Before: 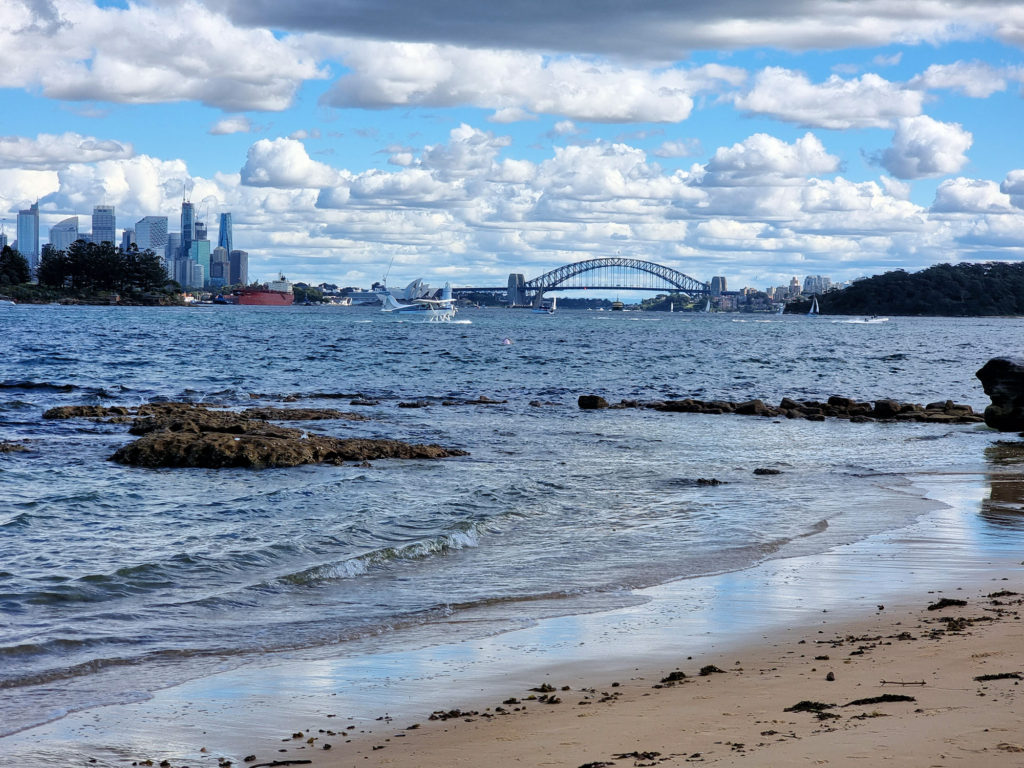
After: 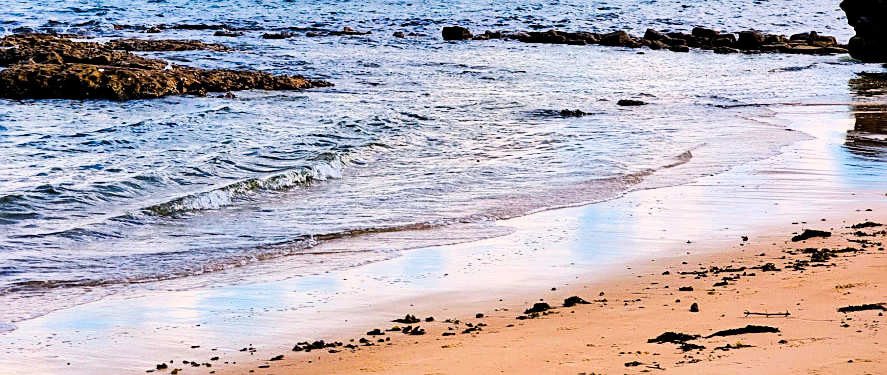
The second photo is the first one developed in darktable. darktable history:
exposure: exposure 0.77 EV, compensate highlight preservation false
color balance rgb: linear chroma grading › global chroma 9%, perceptual saturation grading › global saturation 36%, perceptual saturation grading › shadows 35%, perceptual brilliance grading › global brilliance 15%, perceptual brilliance grading › shadows -35%, global vibrance 15%
filmic rgb: black relative exposure -5 EV, hardness 2.88, contrast 1.3
sharpen: on, module defaults
crop and rotate: left 13.306%, top 48.129%, bottom 2.928%
white balance: red 1.127, blue 0.943
